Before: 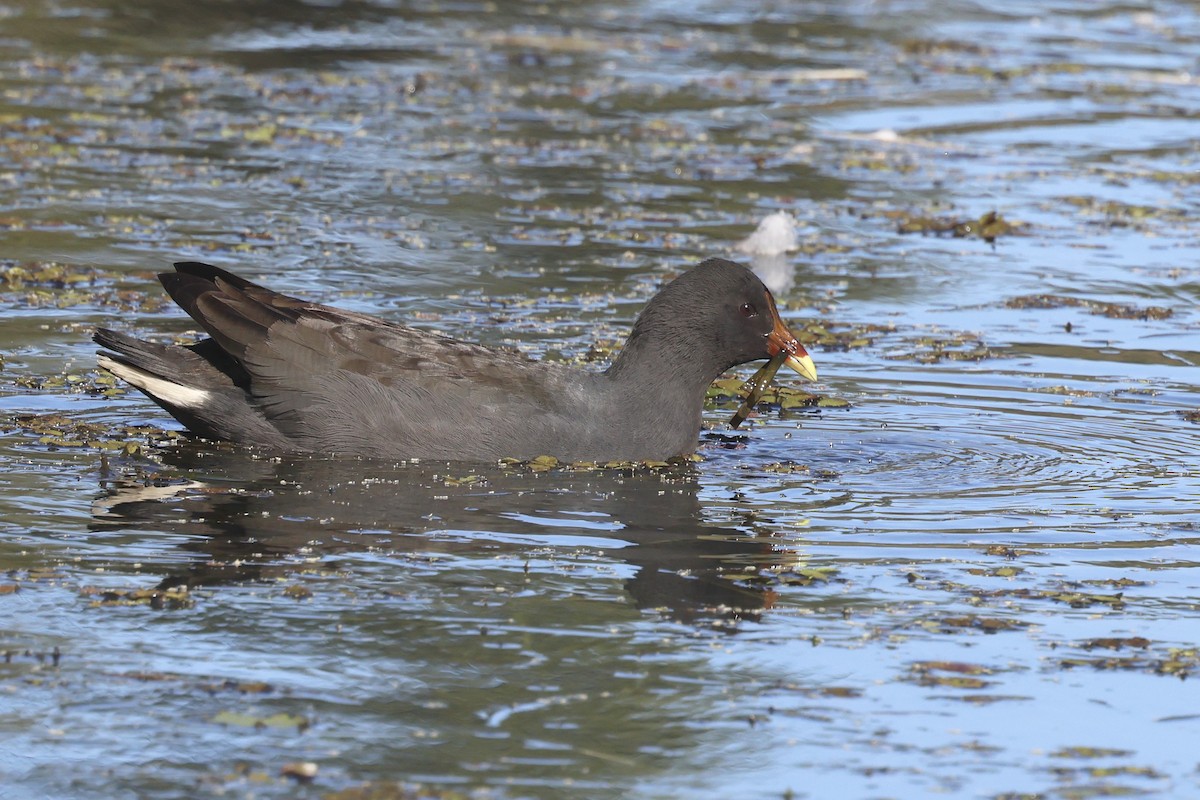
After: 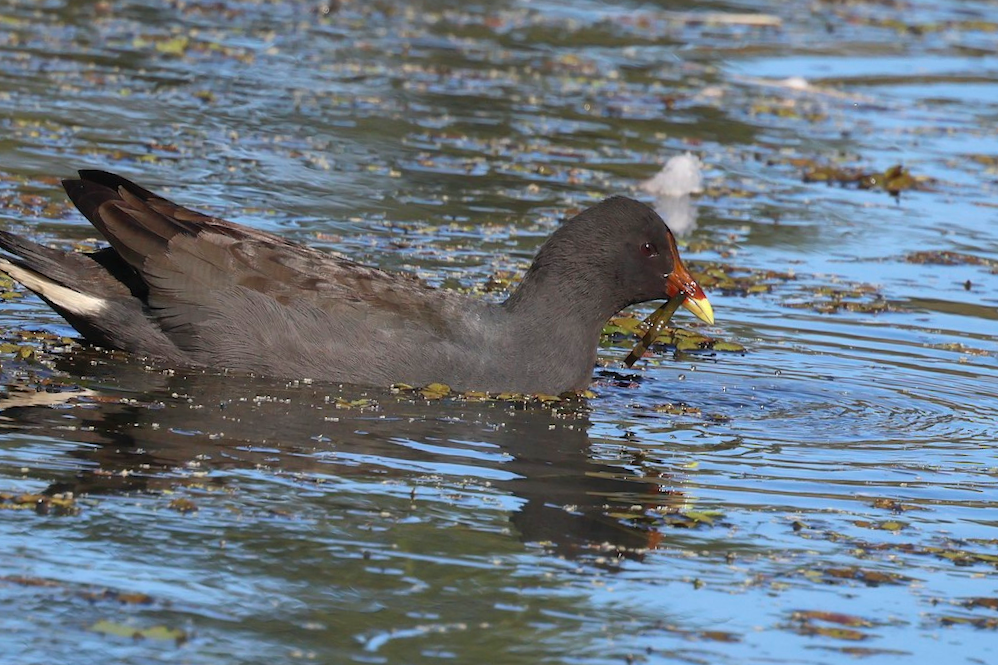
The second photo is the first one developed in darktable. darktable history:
crop and rotate: angle -3.27°, left 5.211%, top 5.211%, right 4.607%, bottom 4.607%
shadows and highlights: on, module defaults
